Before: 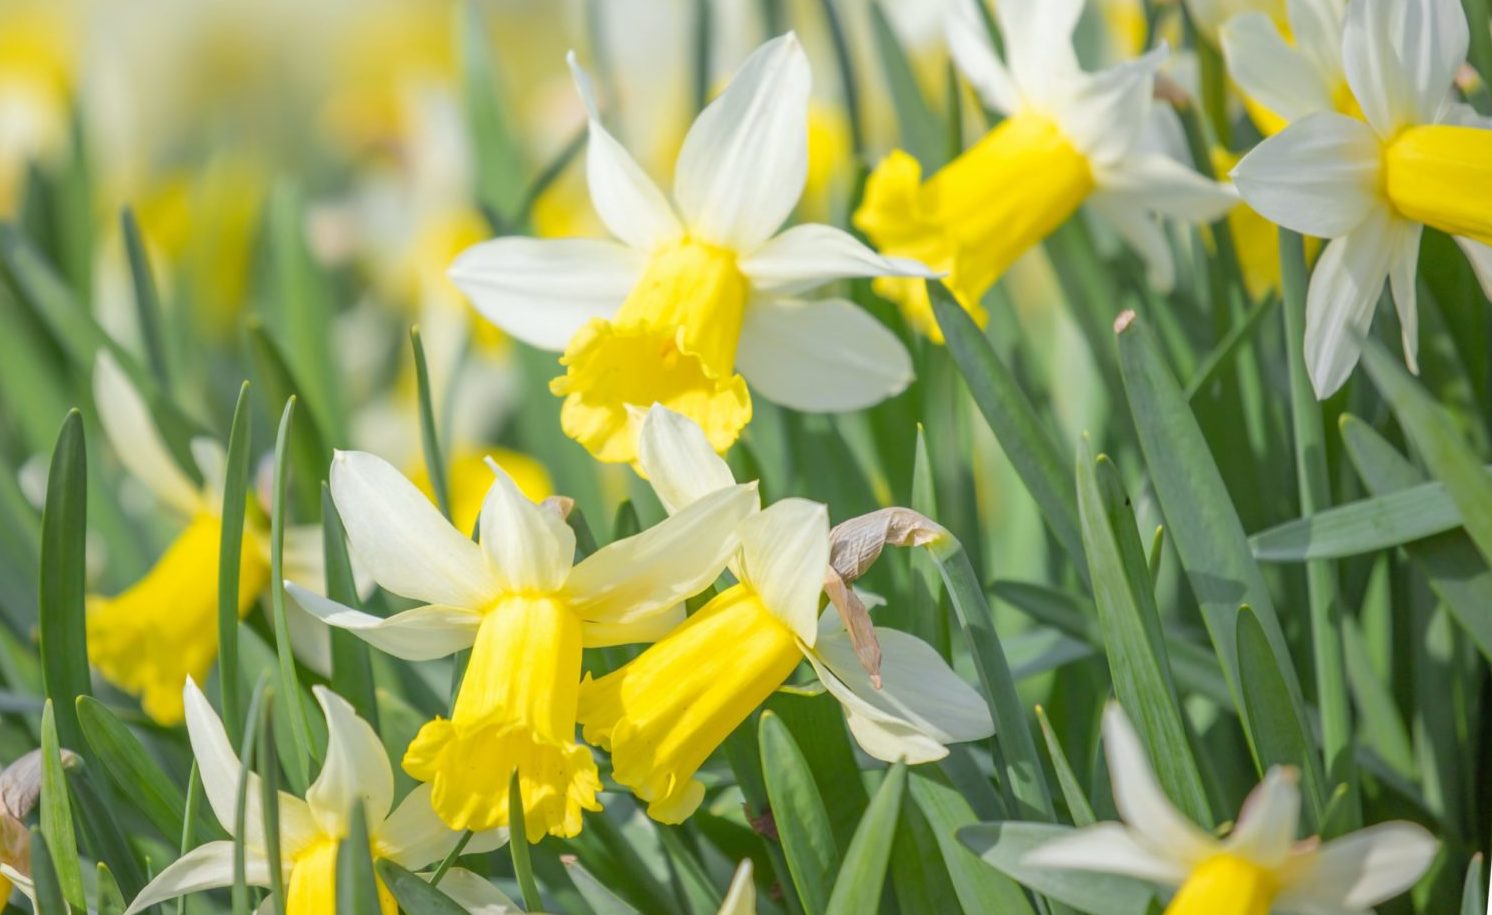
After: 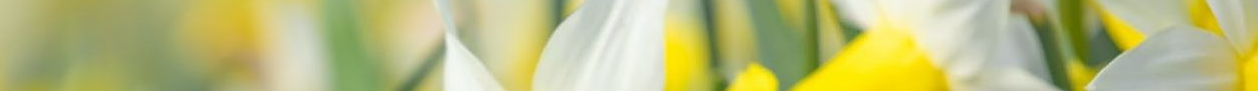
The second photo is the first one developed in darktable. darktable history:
sharpen: on, module defaults
crop and rotate: left 9.644%, top 9.491%, right 6.021%, bottom 80.509%
